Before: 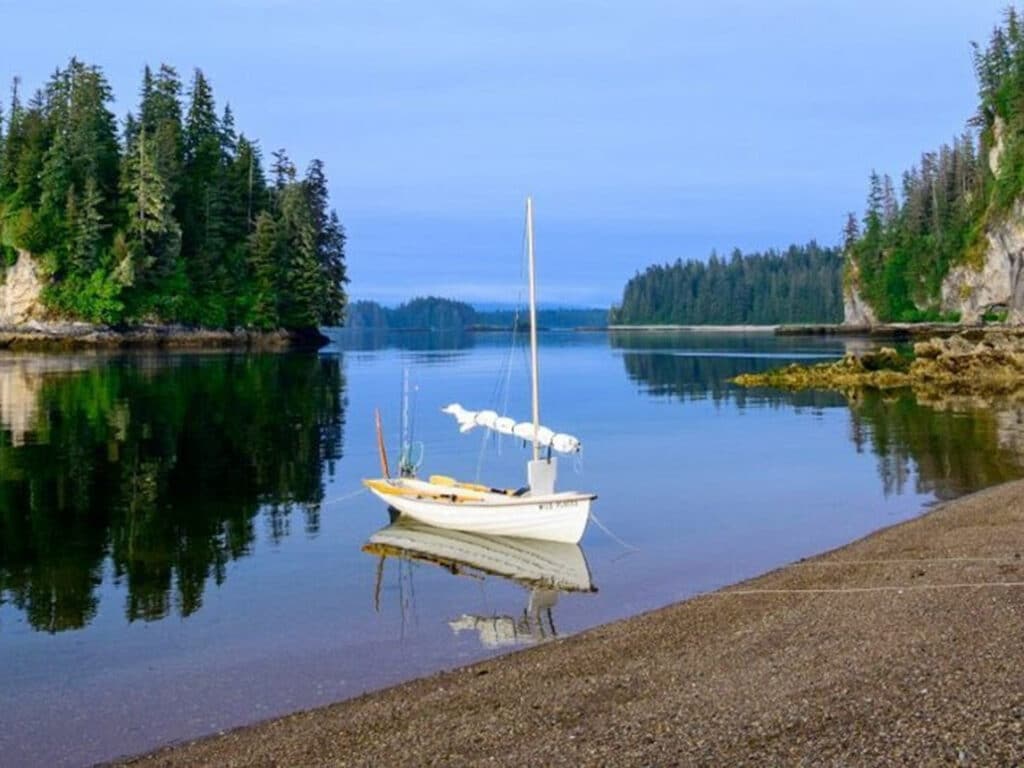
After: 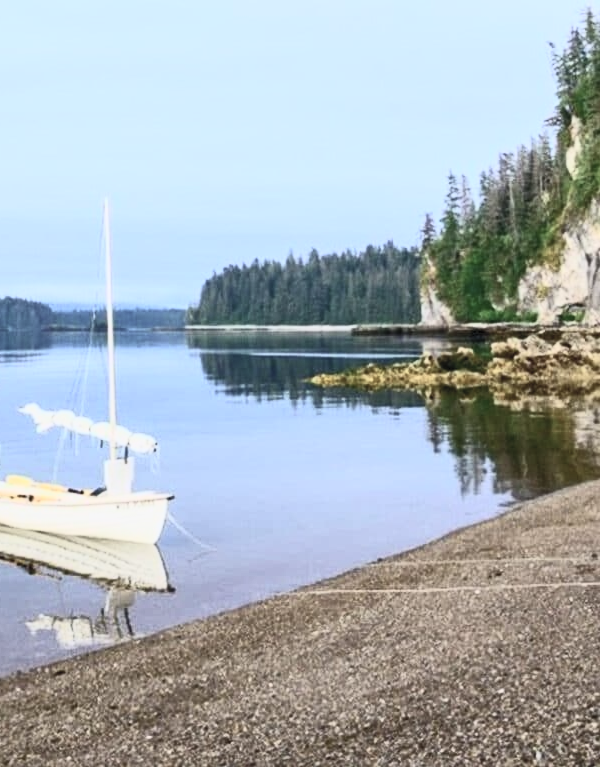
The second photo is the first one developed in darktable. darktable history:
exposure: compensate highlight preservation false
crop: left 41.402%
contrast brightness saturation: contrast 0.57, brightness 0.57, saturation -0.34
shadows and highlights: shadows -20, white point adjustment -2, highlights -35
